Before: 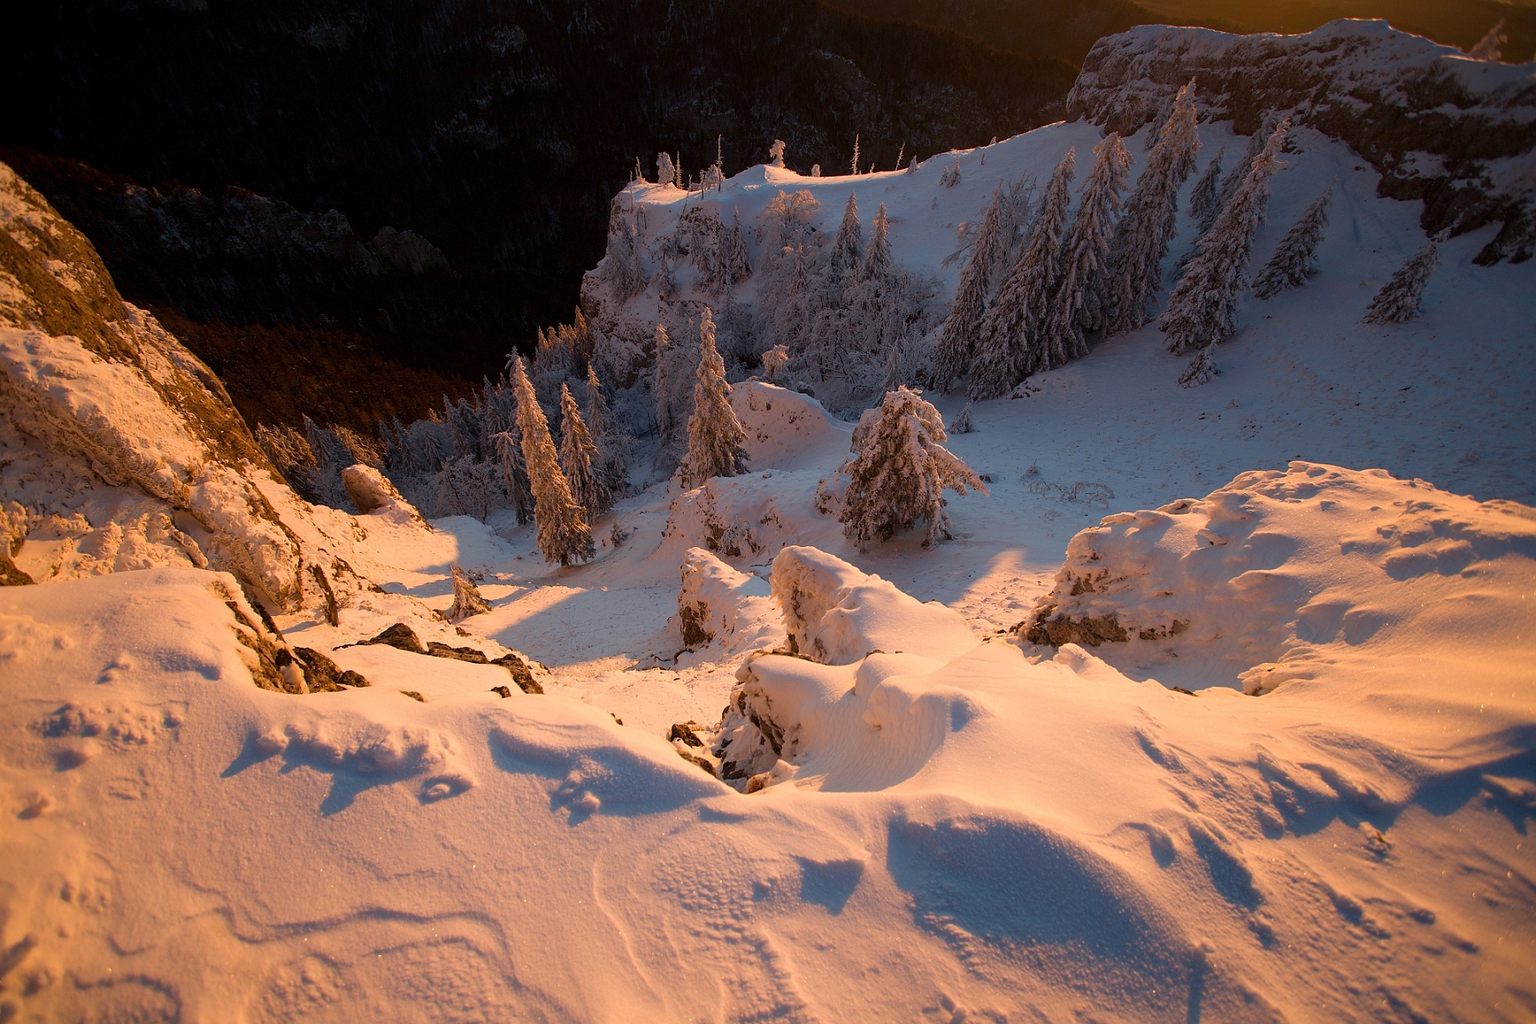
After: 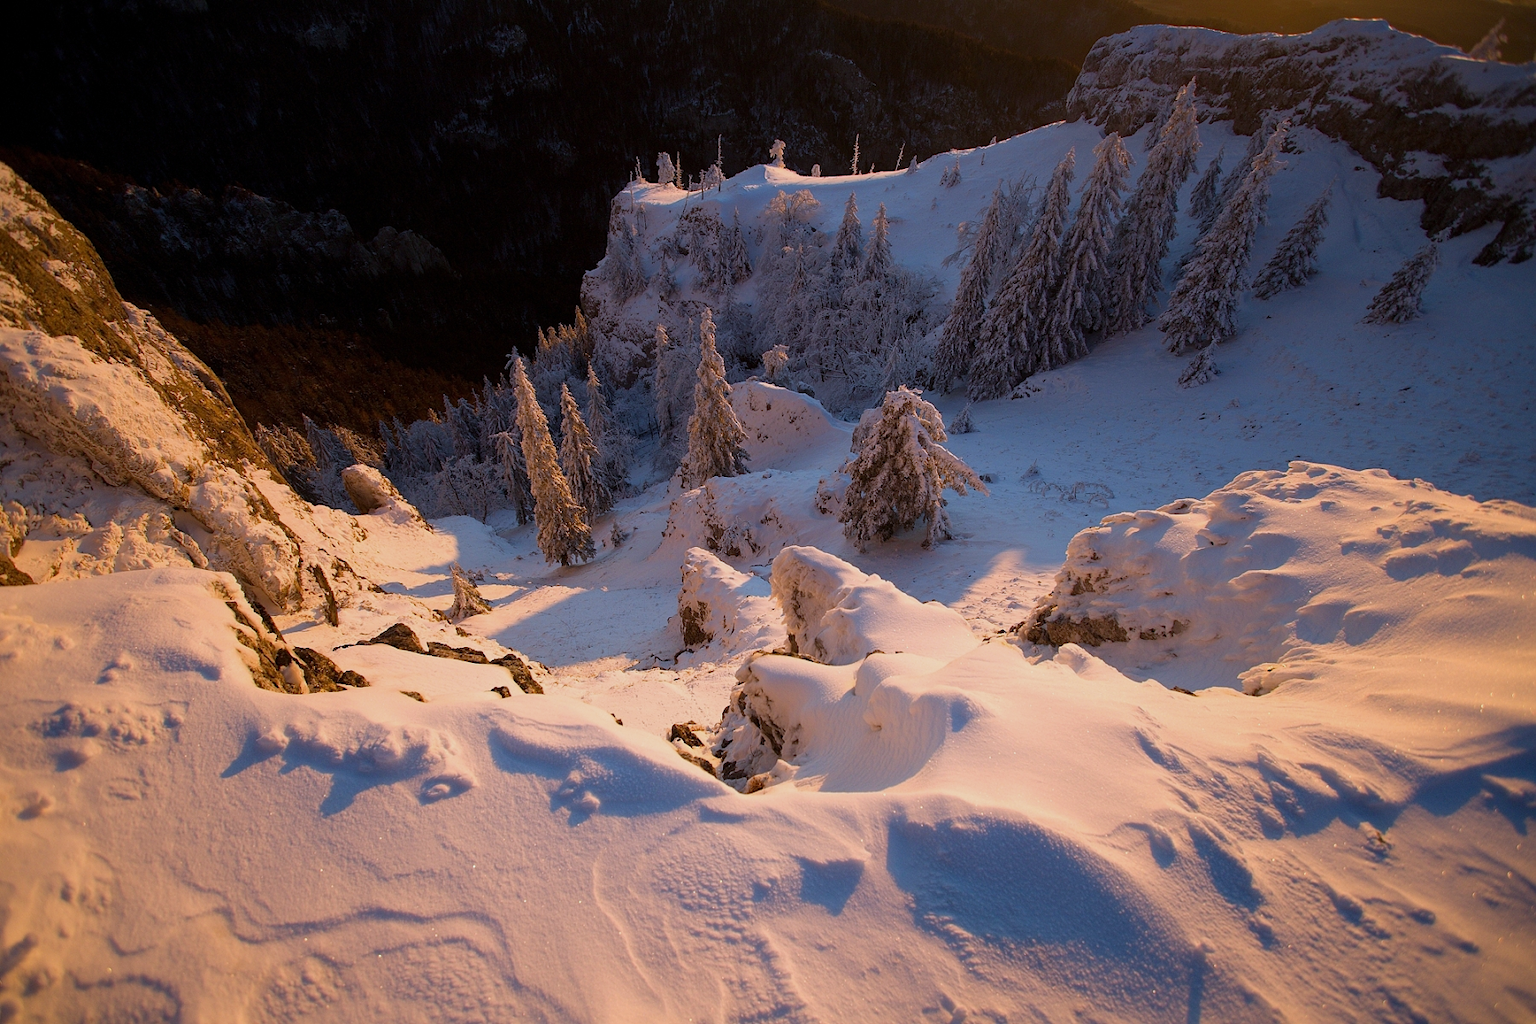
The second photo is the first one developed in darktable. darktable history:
white balance: red 0.926, green 1.003, blue 1.133
rotate and perspective: automatic cropping off
